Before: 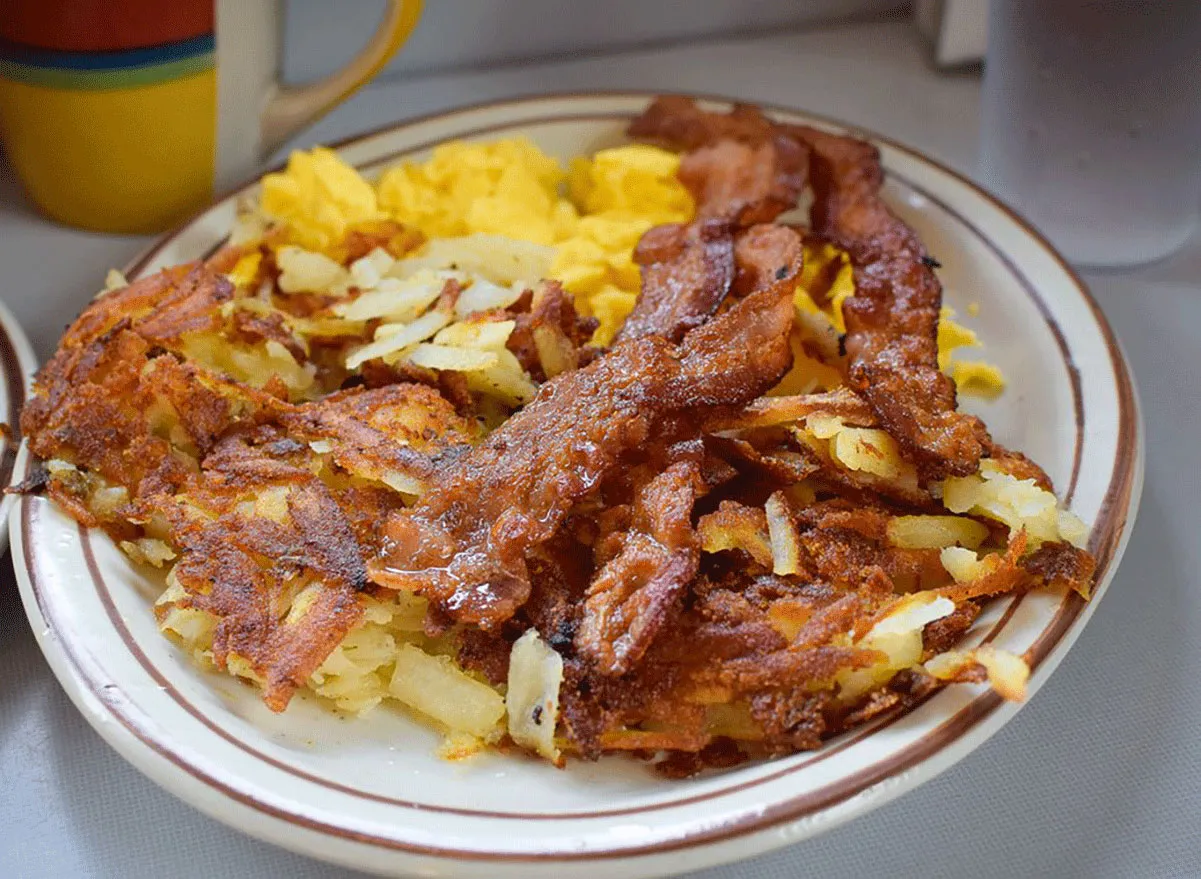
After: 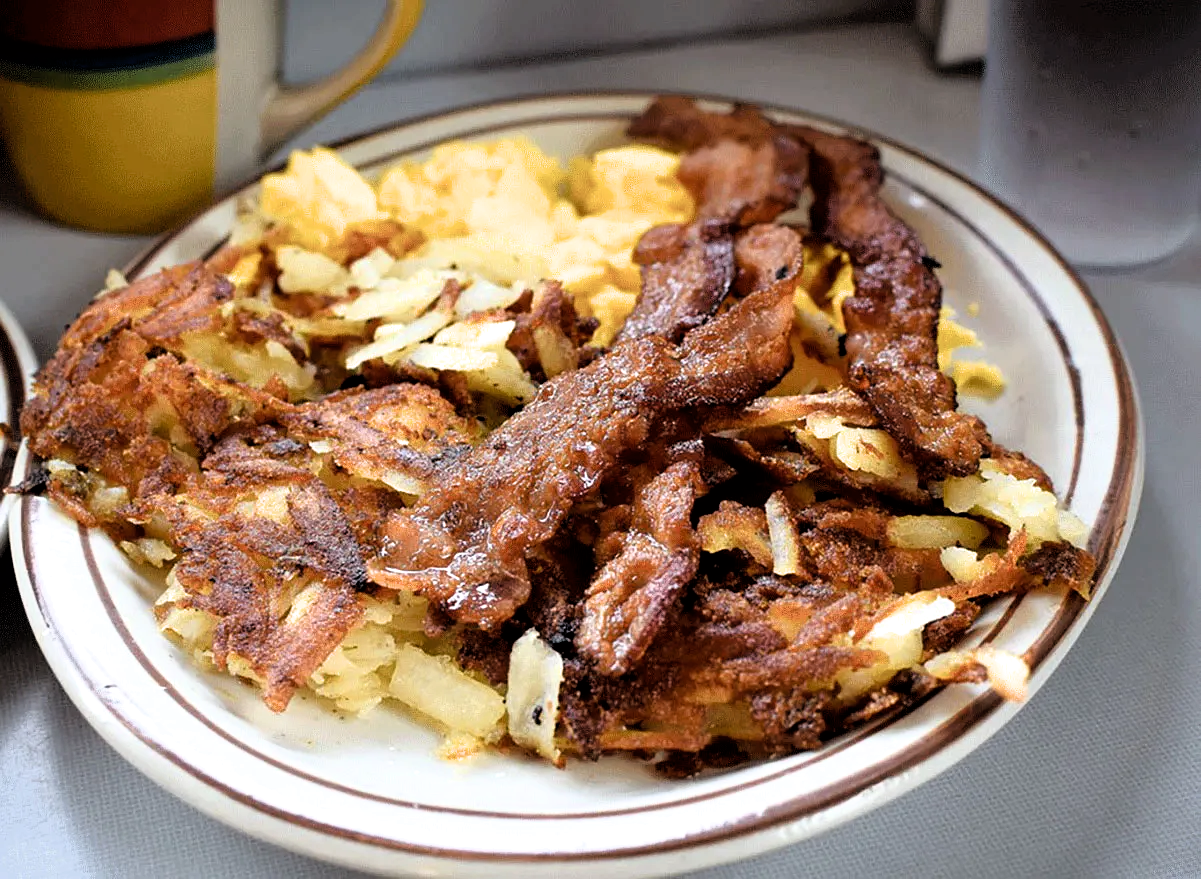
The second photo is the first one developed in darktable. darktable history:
filmic rgb: black relative exposure -3.62 EV, white relative exposure 2.14 EV, threshold 5.94 EV, hardness 3.62, color science v6 (2022), enable highlight reconstruction true
